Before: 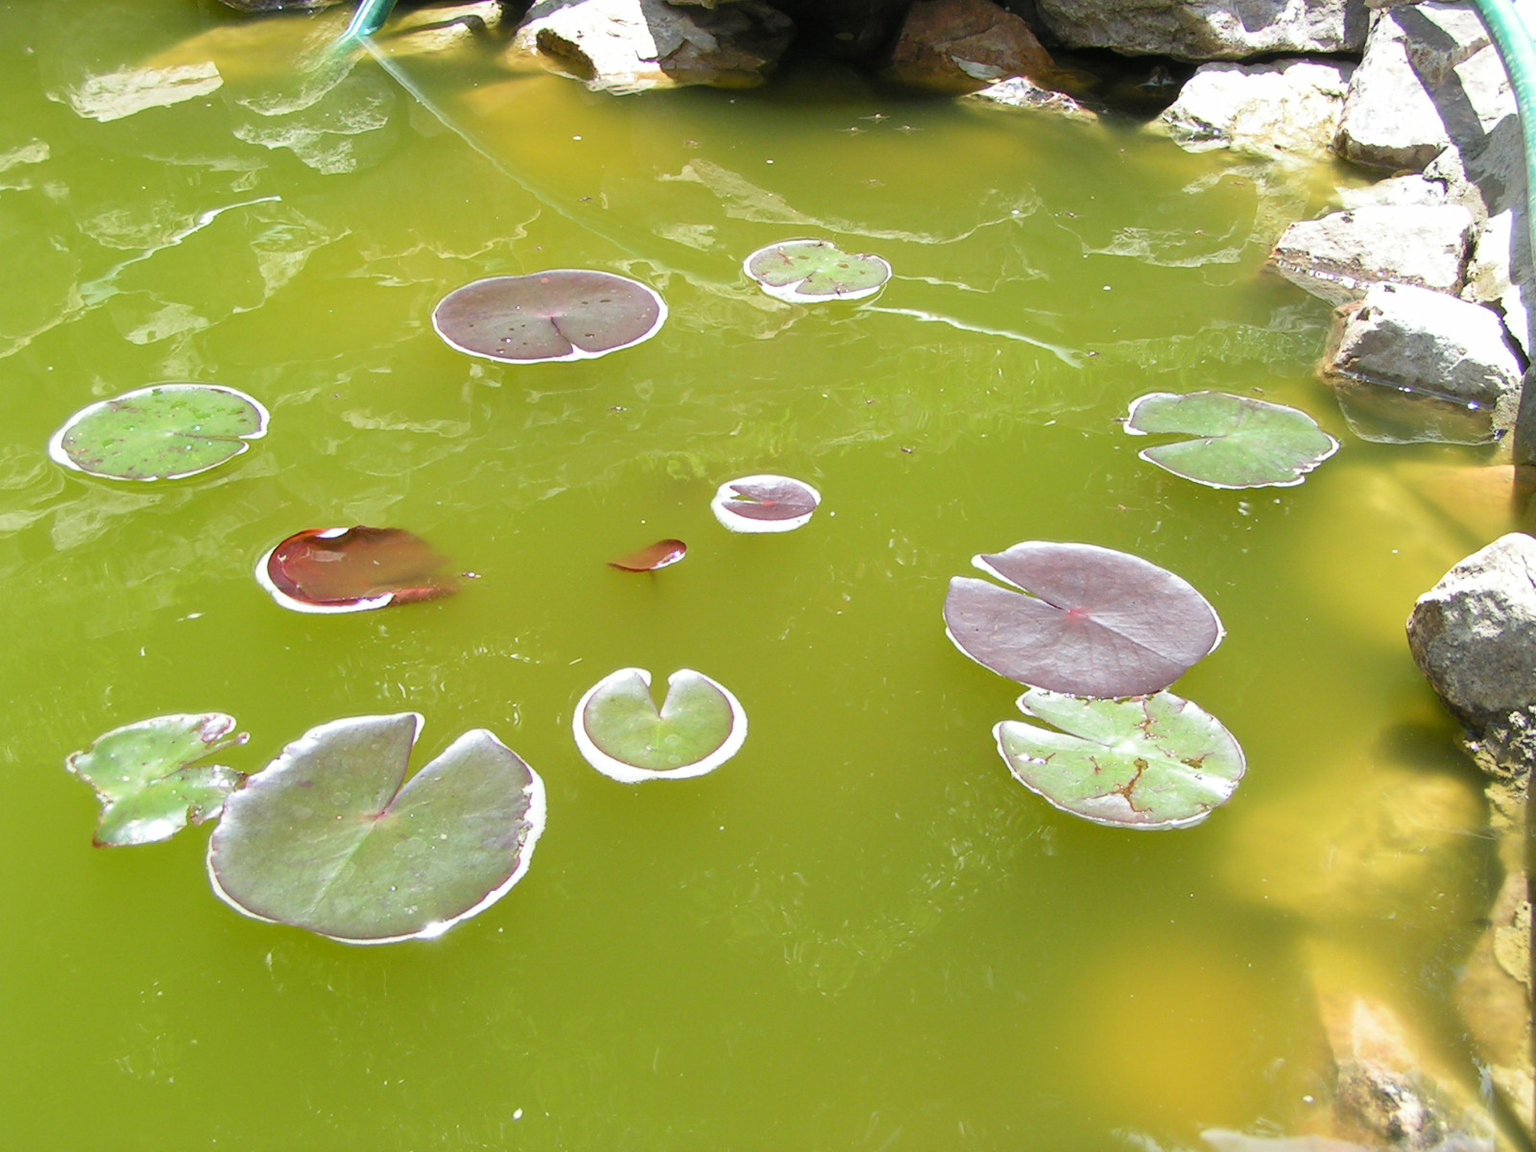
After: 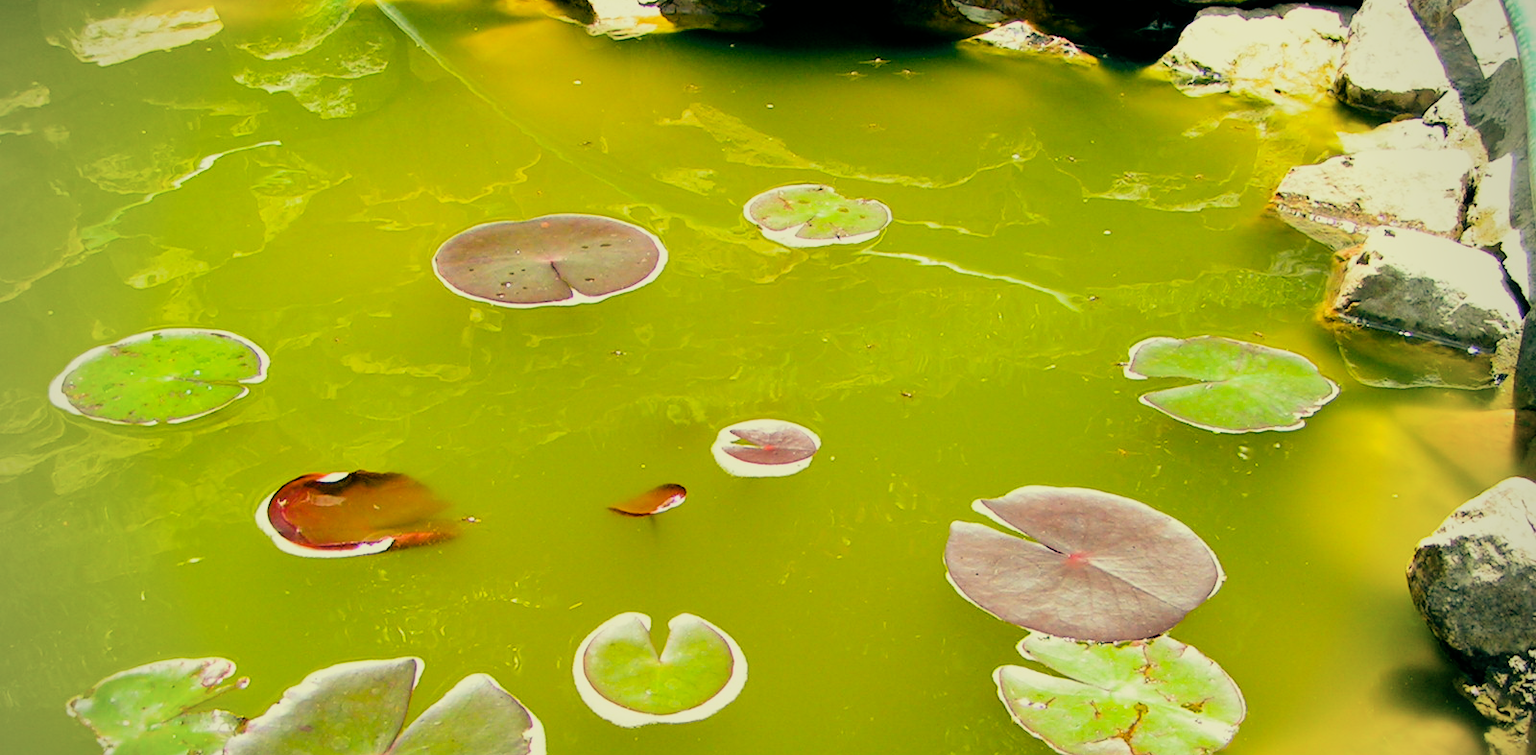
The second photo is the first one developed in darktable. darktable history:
contrast equalizer: octaves 7, y [[0.6 ×6], [0.55 ×6], [0 ×6], [0 ×6], [0 ×6]], mix 0.15
filmic rgb: black relative exposure -5 EV, hardness 2.88, contrast 1.3, highlights saturation mix -30%
color balance rgb: linear chroma grading › global chroma 15%, perceptual saturation grading › global saturation 30%
white balance: red 1.004, blue 1.024
vignetting: fall-off radius 60.92%
crop and rotate: top 4.848%, bottom 29.503%
color balance: mode lift, gamma, gain (sRGB), lift [1, 0.69, 1, 1], gamma [1, 1.482, 1, 1], gain [1, 1, 1, 0.802]
